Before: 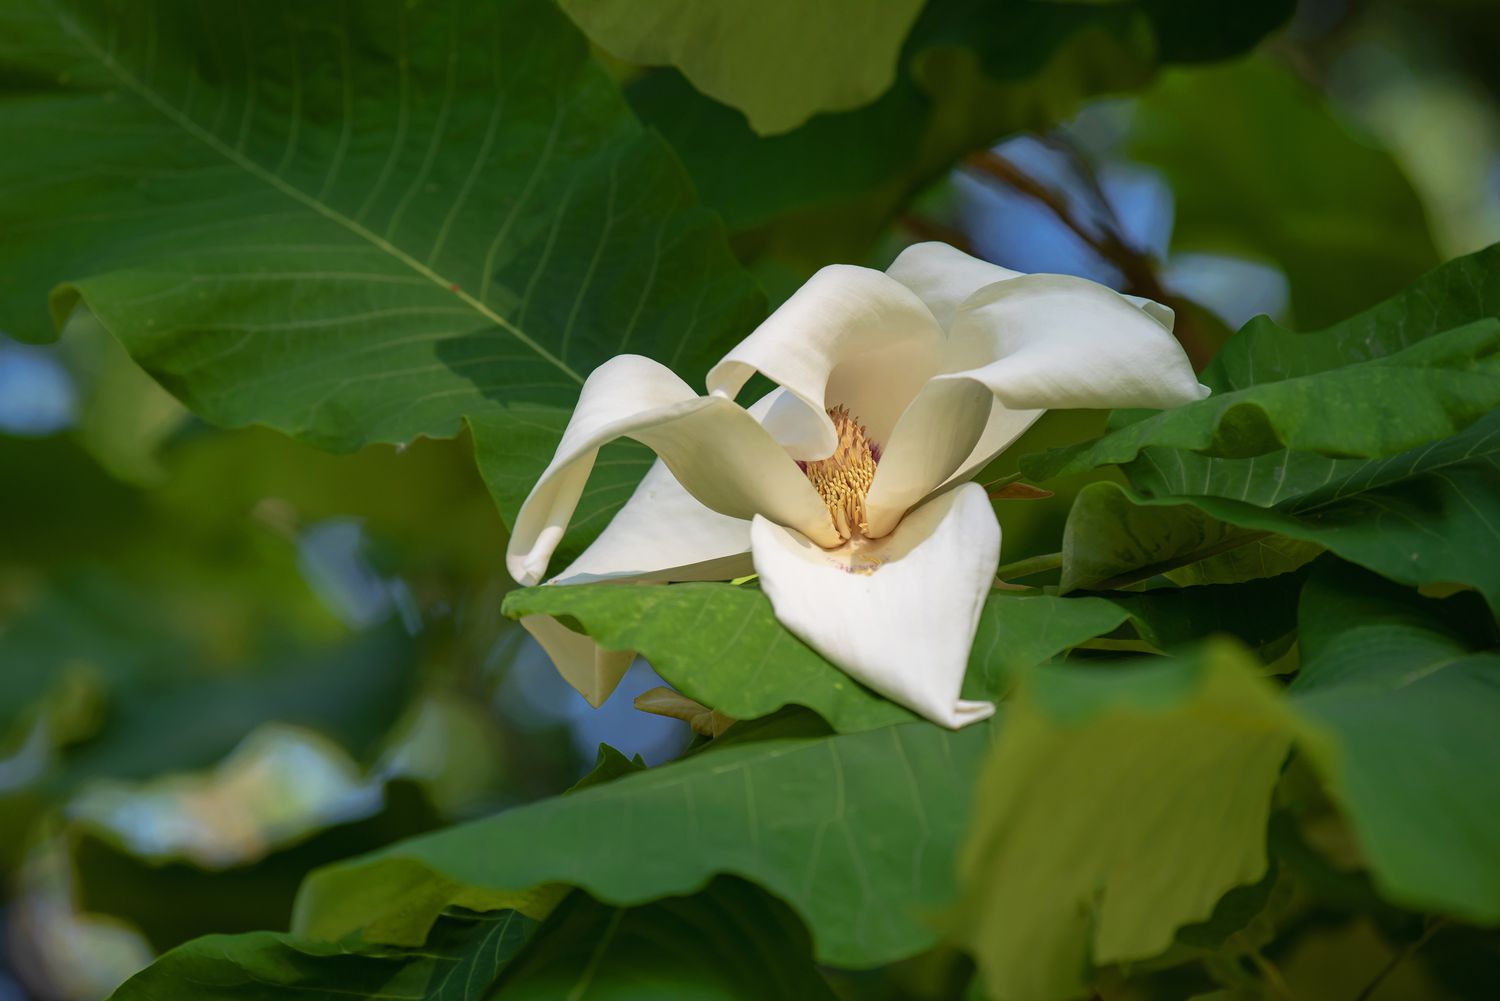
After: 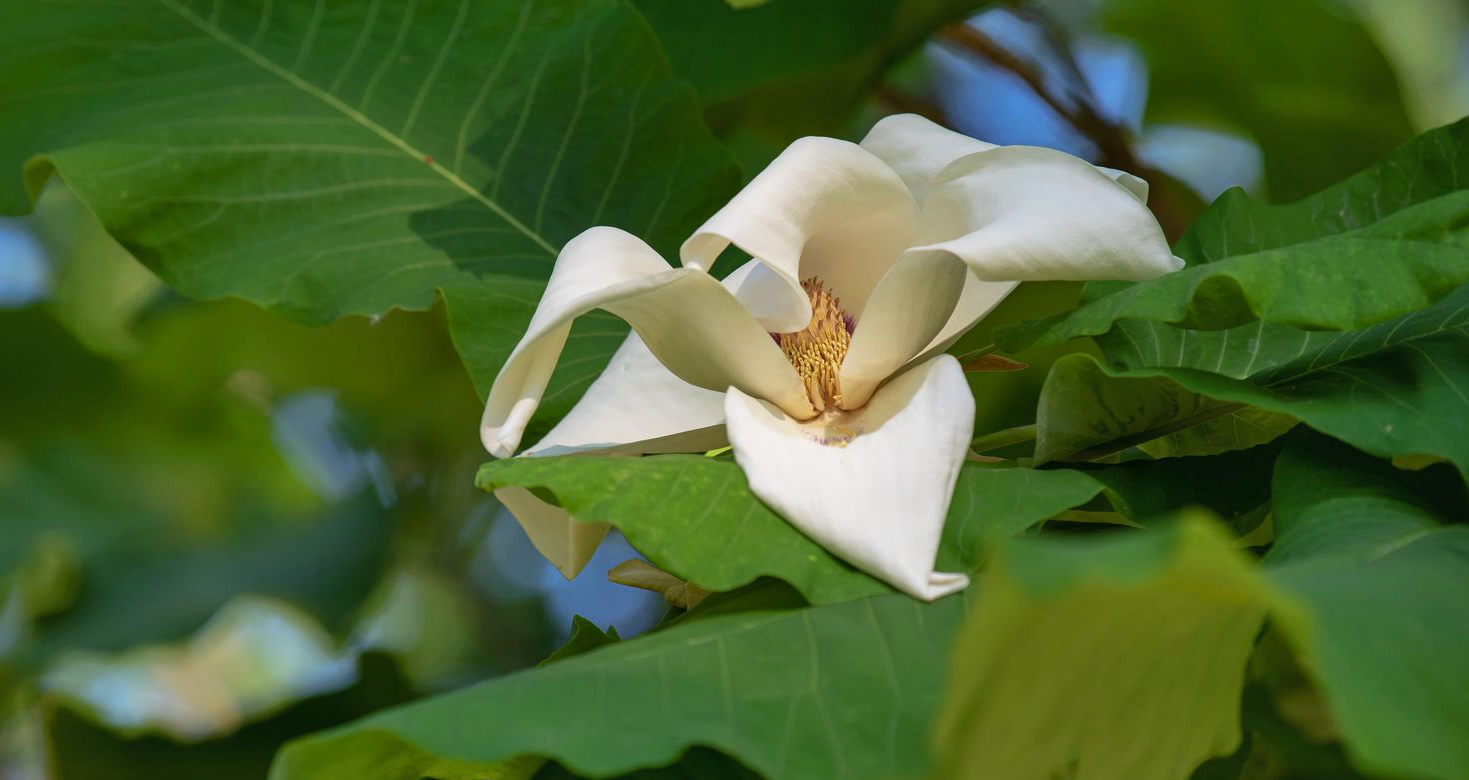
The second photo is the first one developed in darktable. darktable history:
shadows and highlights: soften with gaussian
color zones: curves: ch0 [(0.068, 0.464) (0.25, 0.5) (0.48, 0.508) (0.75, 0.536) (0.886, 0.476) (0.967, 0.456)]; ch1 [(0.066, 0.456) (0.25, 0.5) (0.616, 0.508) (0.746, 0.56) (0.934, 0.444)]
crop and rotate: left 1.814%, top 12.818%, right 0.25%, bottom 9.225%
vibrance: on, module defaults
